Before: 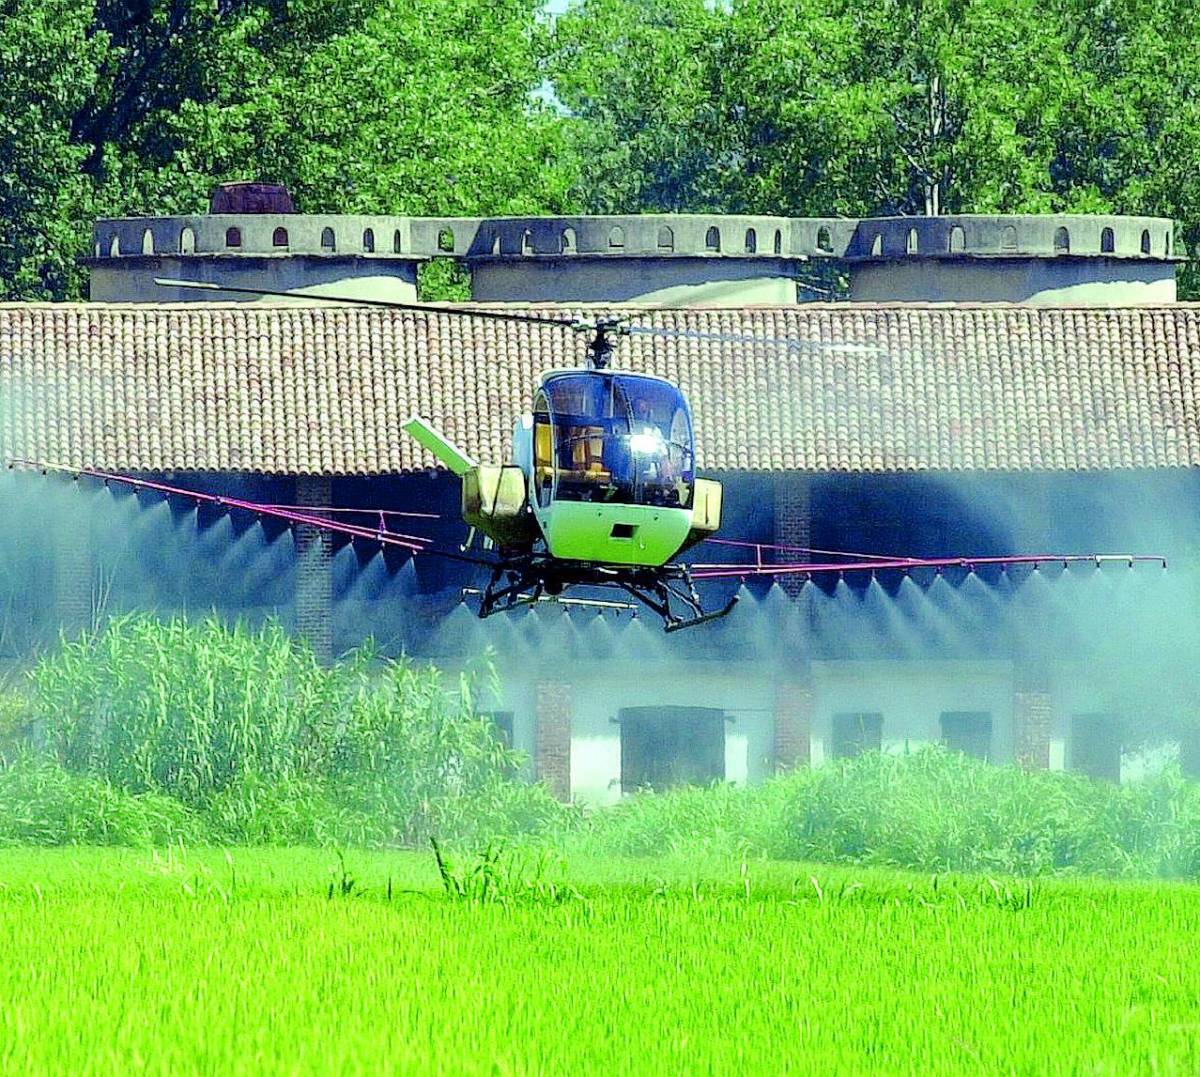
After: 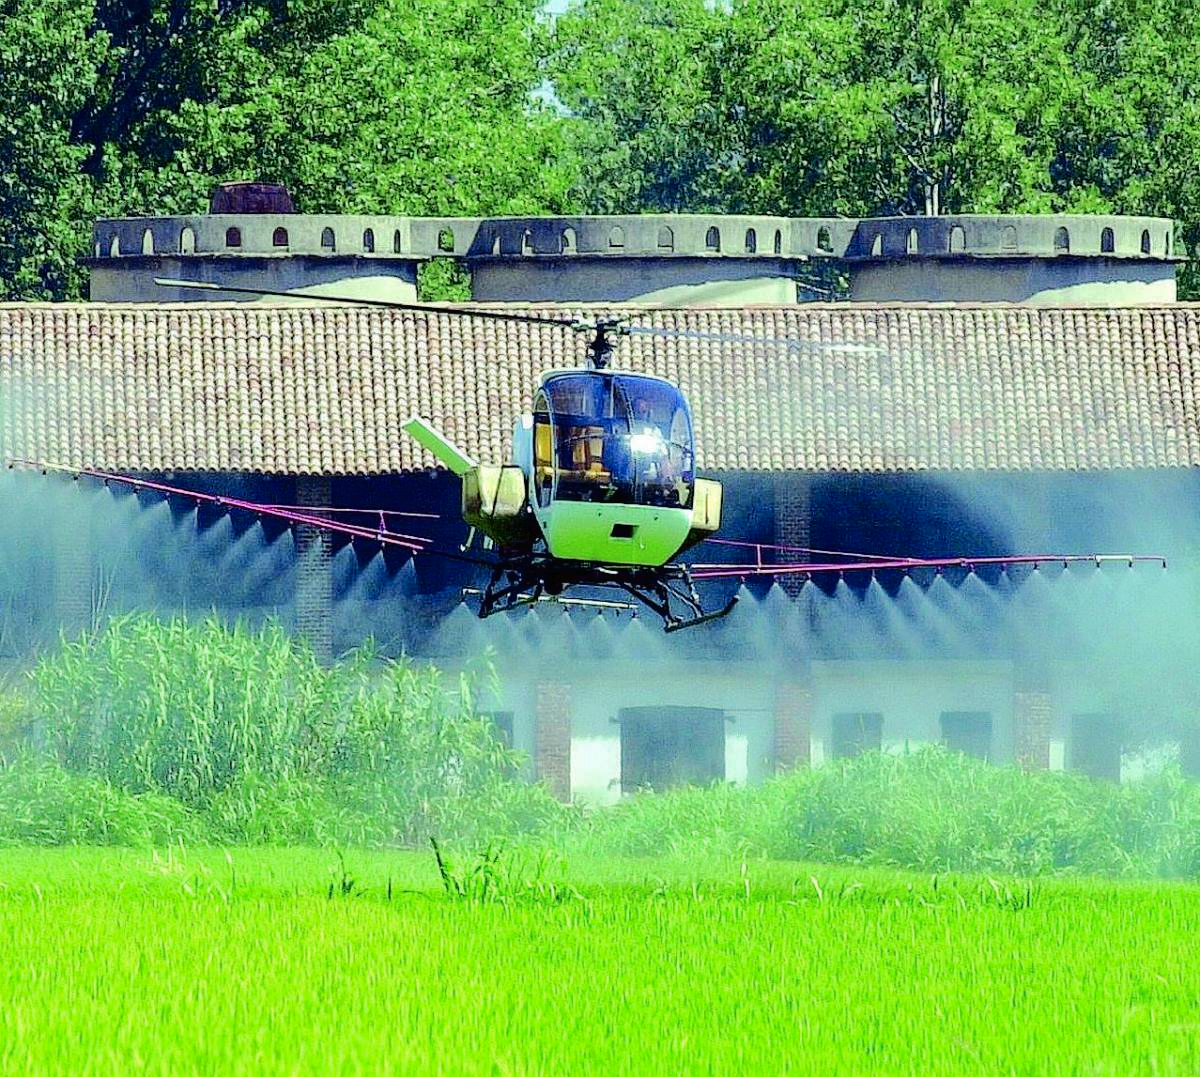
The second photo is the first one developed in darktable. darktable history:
tone curve: curves: ch0 [(0, 0) (0.003, 0.012) (0.011, 0.014) (0.025, 0.02) (0.044, 0.034) (0.069, 0.047) (0.1, 0.063) (0.136, 0.086) (0.177, 0.131) (0.224, 0.183) (0.277, 0.243) (0.335, 0.317) (0.399, 0.403) (0.468, 0.488) (0.543, 0.573) (0.623, 0.649) (0.709, 0.718) (0.801, 0.795) (0.898, 0.872) (1, 1)], color space Lab, independent channels, preserve colors none
